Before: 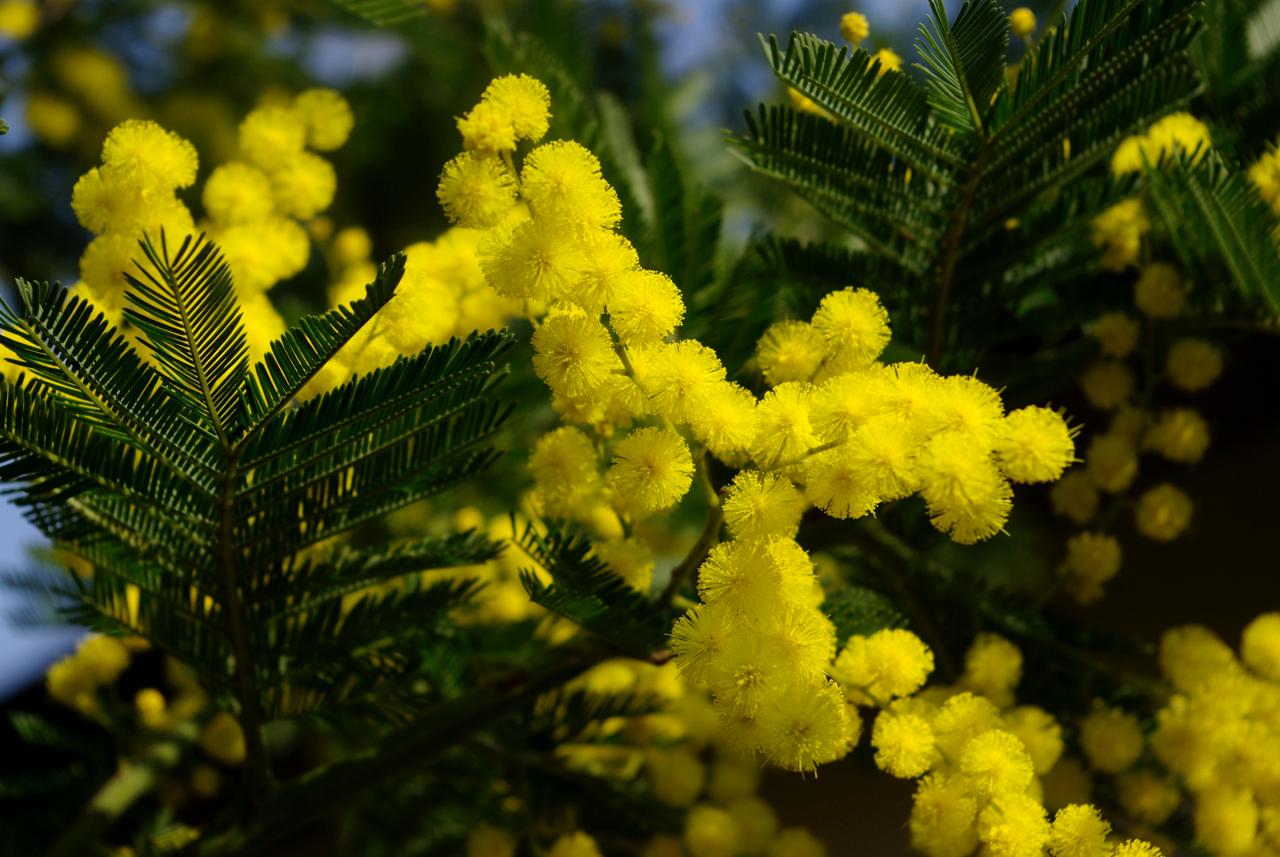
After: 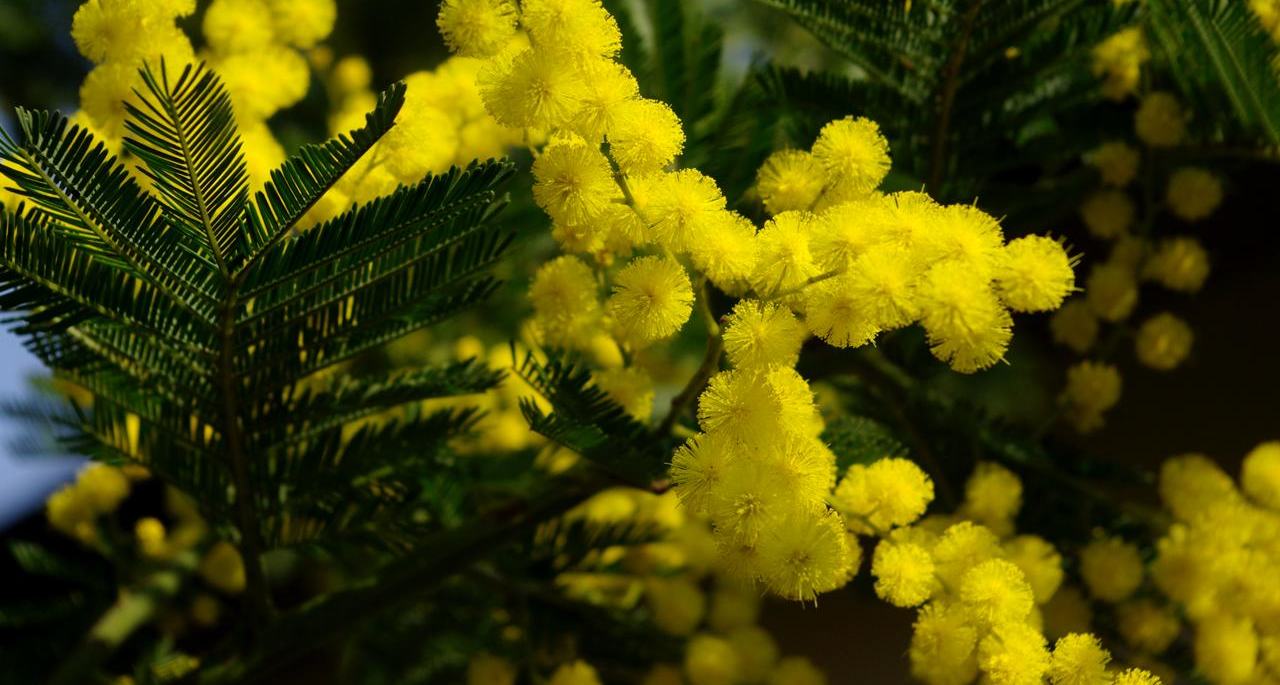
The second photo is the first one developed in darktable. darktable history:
base curve: exposure shift 0, preserve colors none
crop and rotate: top 19.998%
